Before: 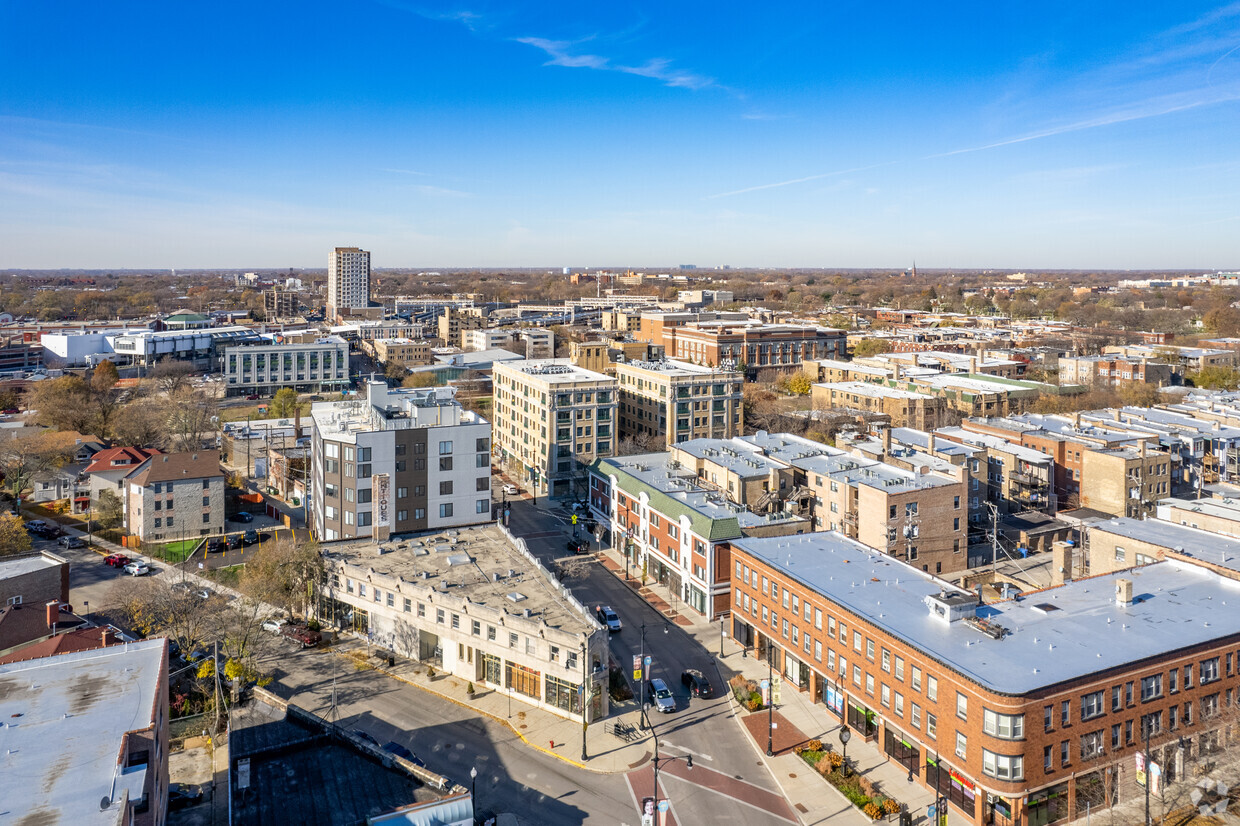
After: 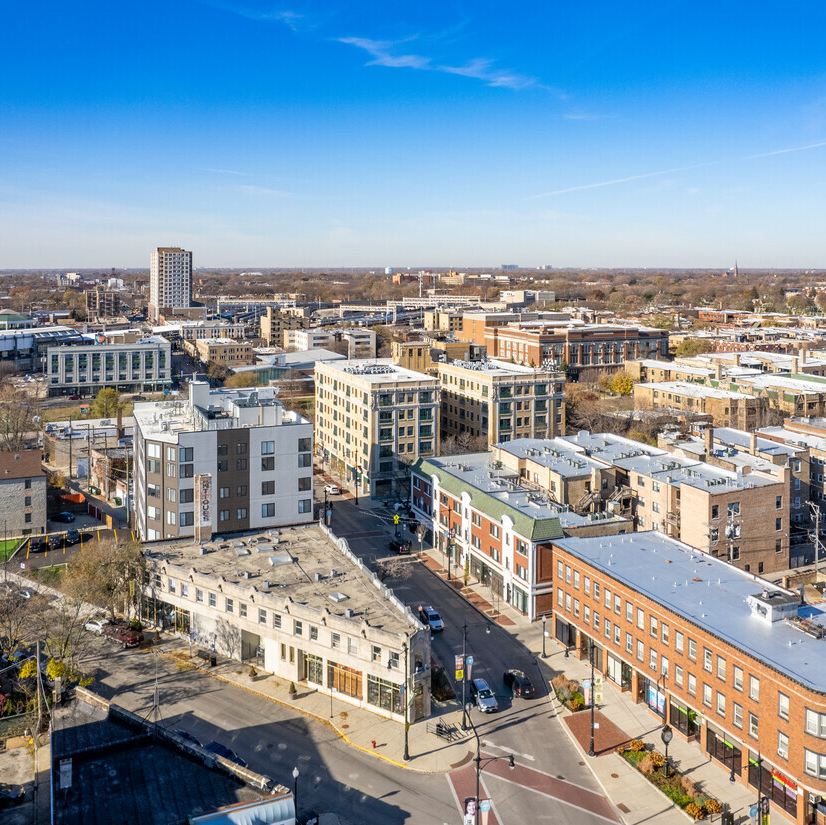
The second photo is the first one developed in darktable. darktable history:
crop and rotate: left 14.391%, right 18.99%
